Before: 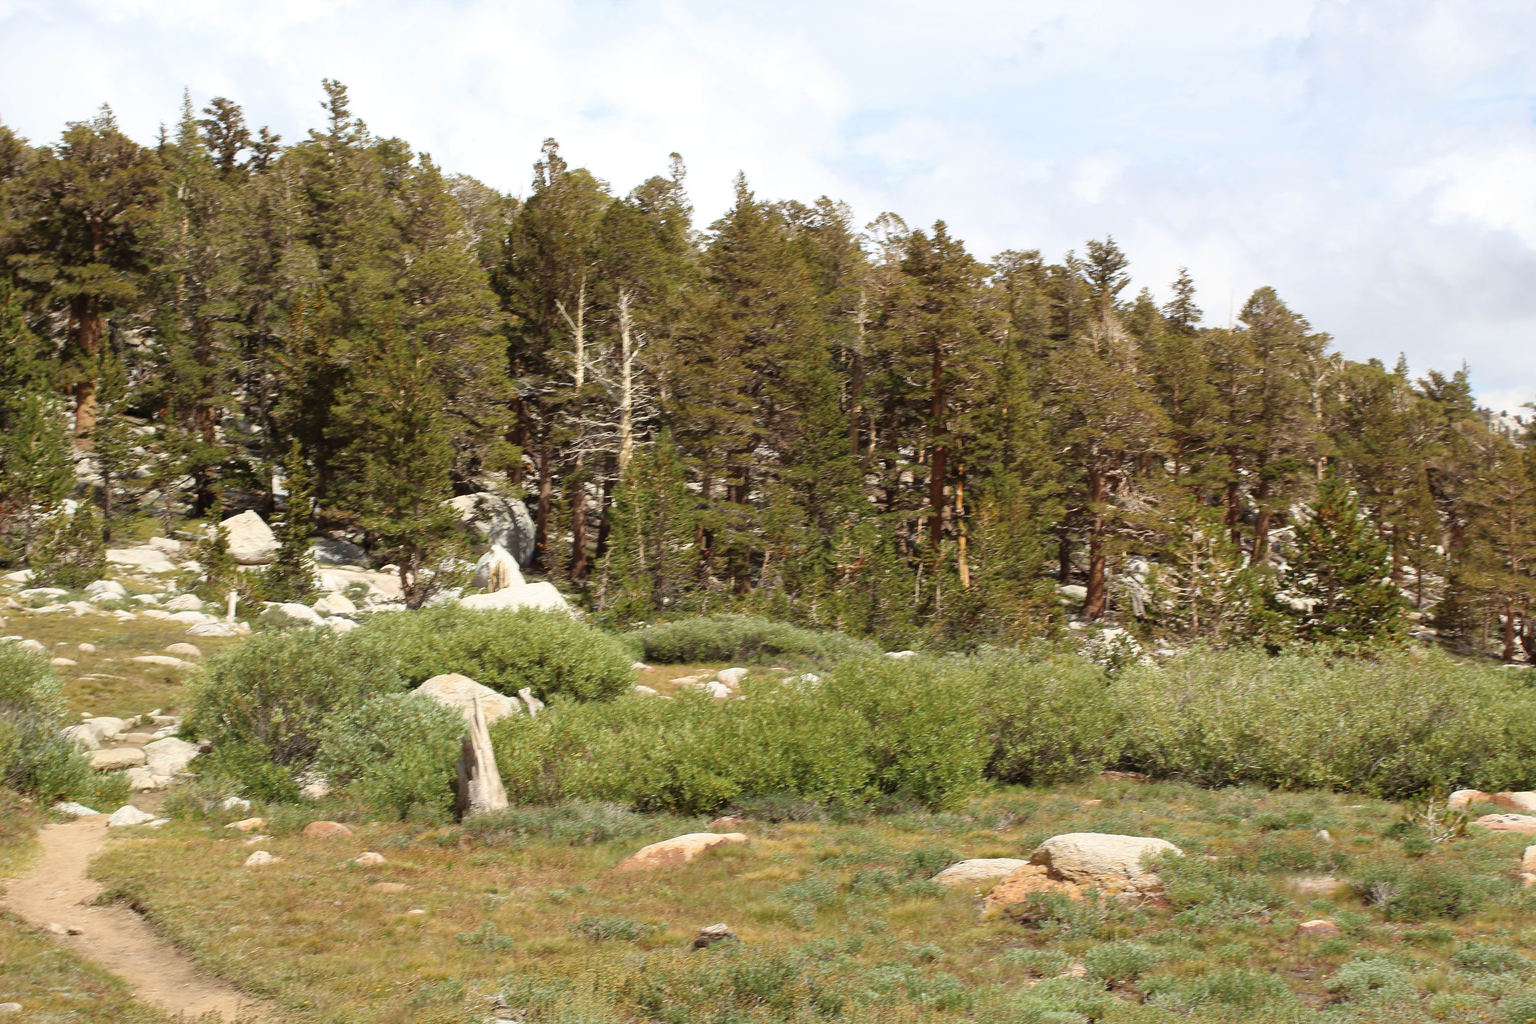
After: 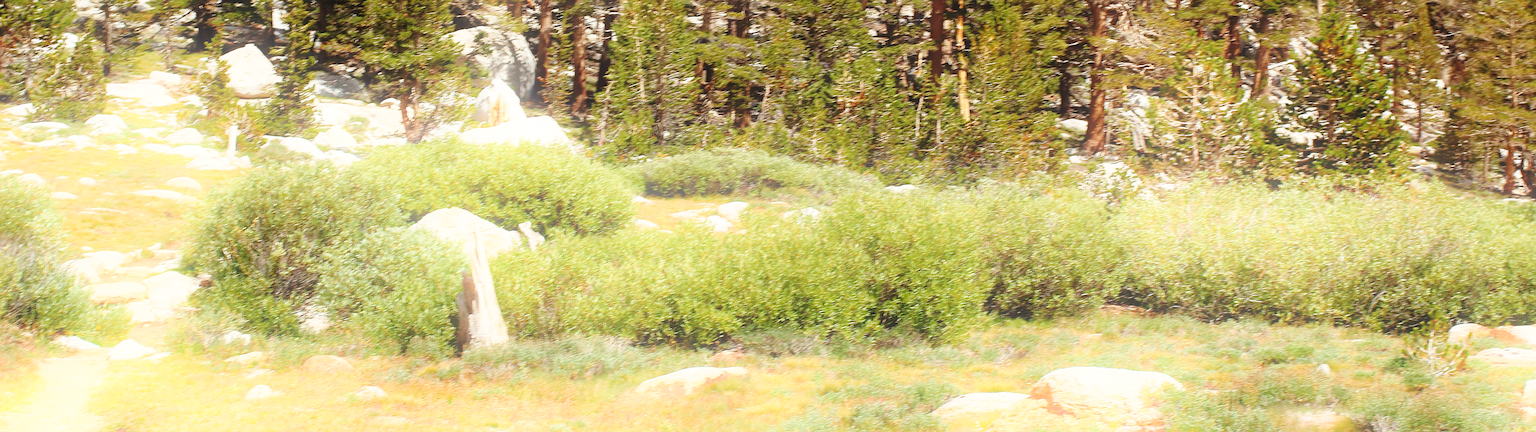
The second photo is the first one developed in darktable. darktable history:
base curve: curves: ch0 [(0, 0) (0.028, 0.03) (0.121, 0.232) (0.46, 0.748) (0.859, 0.968) (1, 1)], preserve colors none
bloom: threshold 82.5%, strength 16.25%
crop: top 45.551%, bottom 12.262%
sharpen: on, module defaults
